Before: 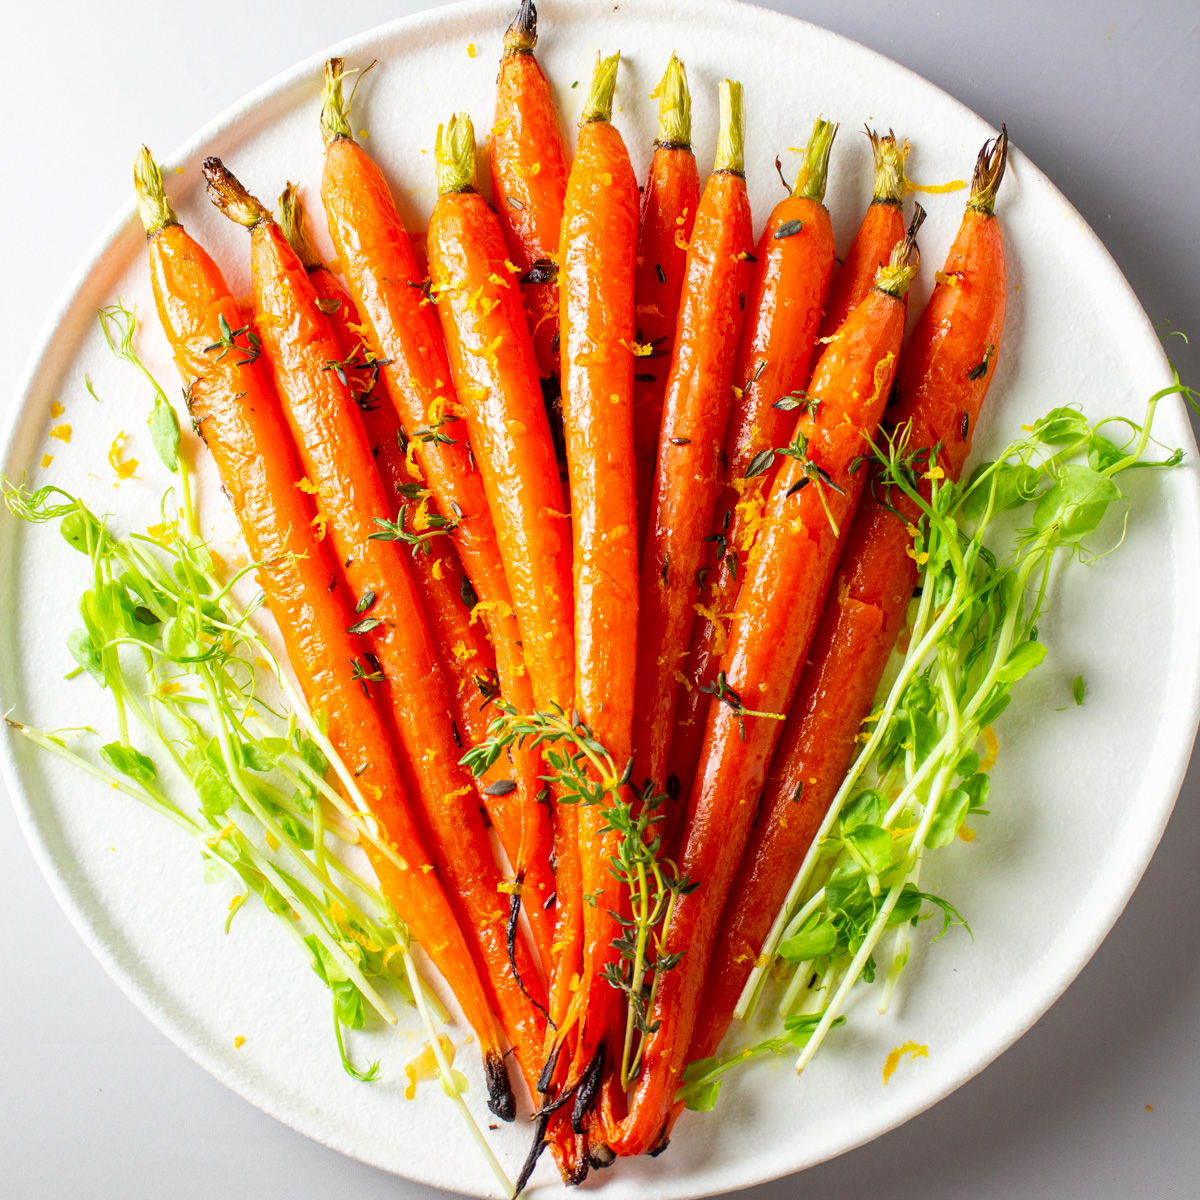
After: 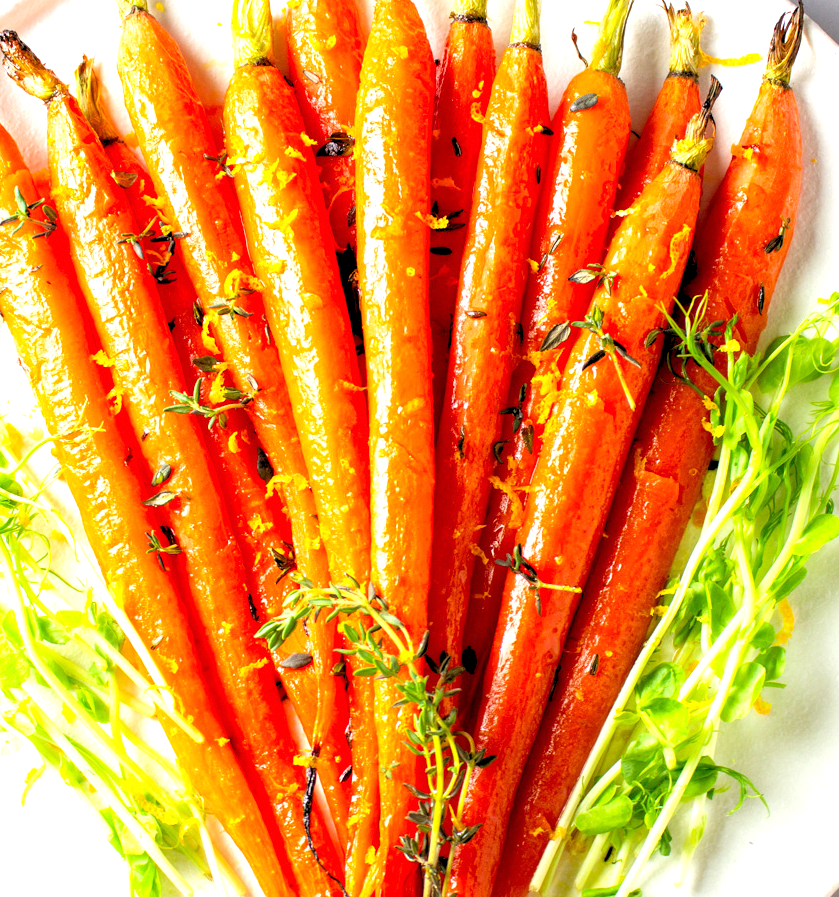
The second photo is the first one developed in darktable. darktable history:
crop and rotate: left 17.046%, top 10.659%, right 12.989%, bottom 14.553%
tone equalizer: on, module defaults
rgb levels: levels [[0.013, 0.434, 0.89], [0, 0.5, 1], [0, 0.5, 1]]
exposure: exposure 0.556 EV, compensate highlight preservation false
